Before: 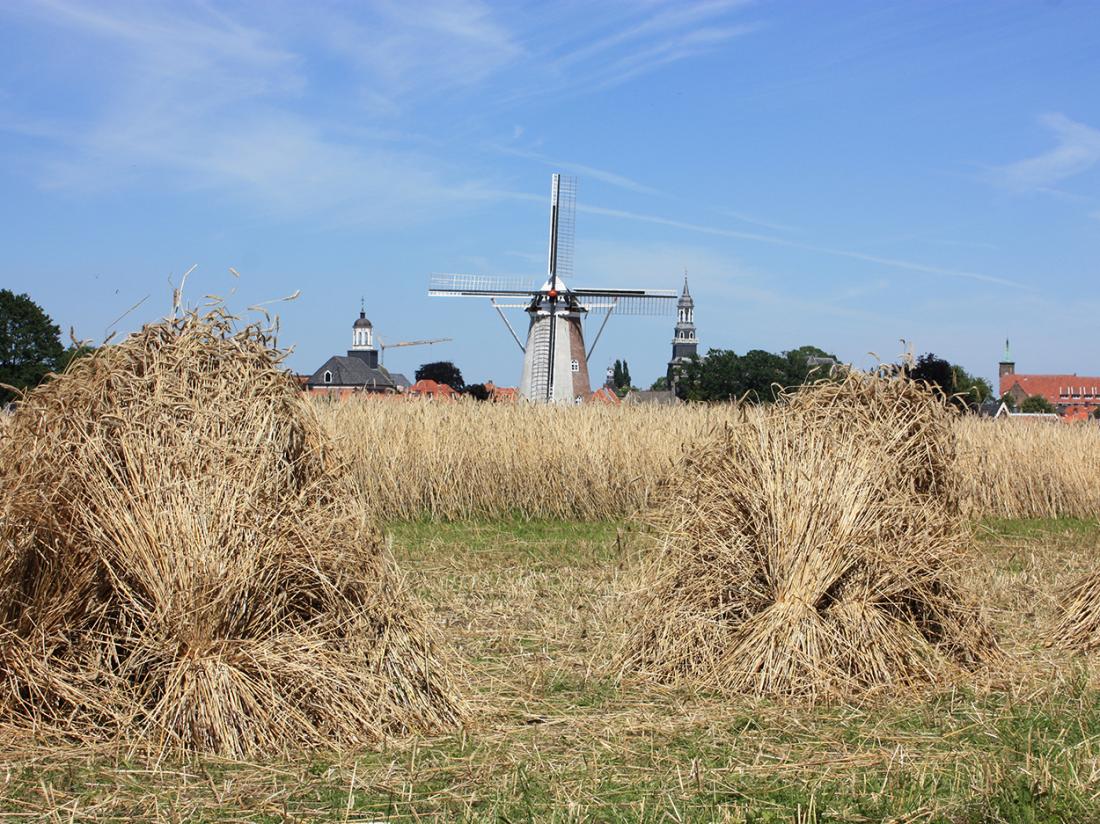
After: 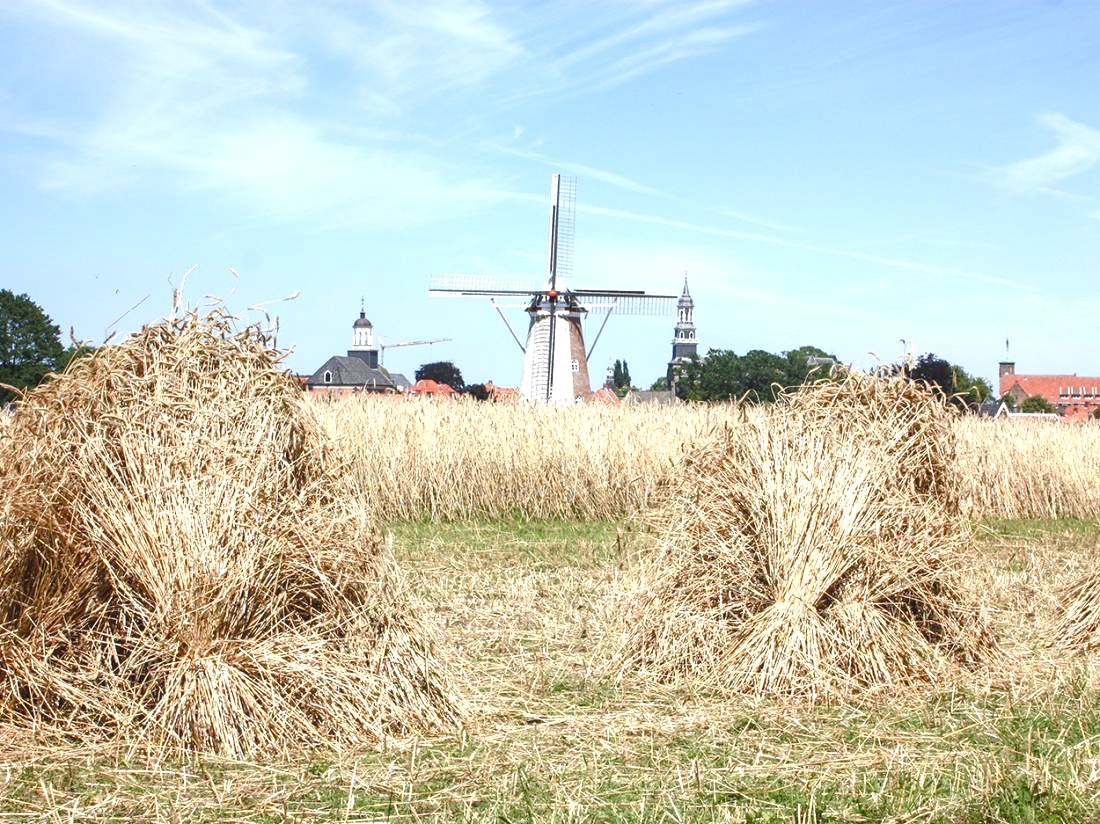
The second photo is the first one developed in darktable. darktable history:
color balance rgb: perceptual saturation grading › global saturation 20%, perceptual saturation grading › highlights -50%, perceptual saturation grading › shadows 30%
exposure: black level correction 0, exposure 1 EV, compensate exposure bias true, compensate highlight preservation false
local contrast: detail 110%
